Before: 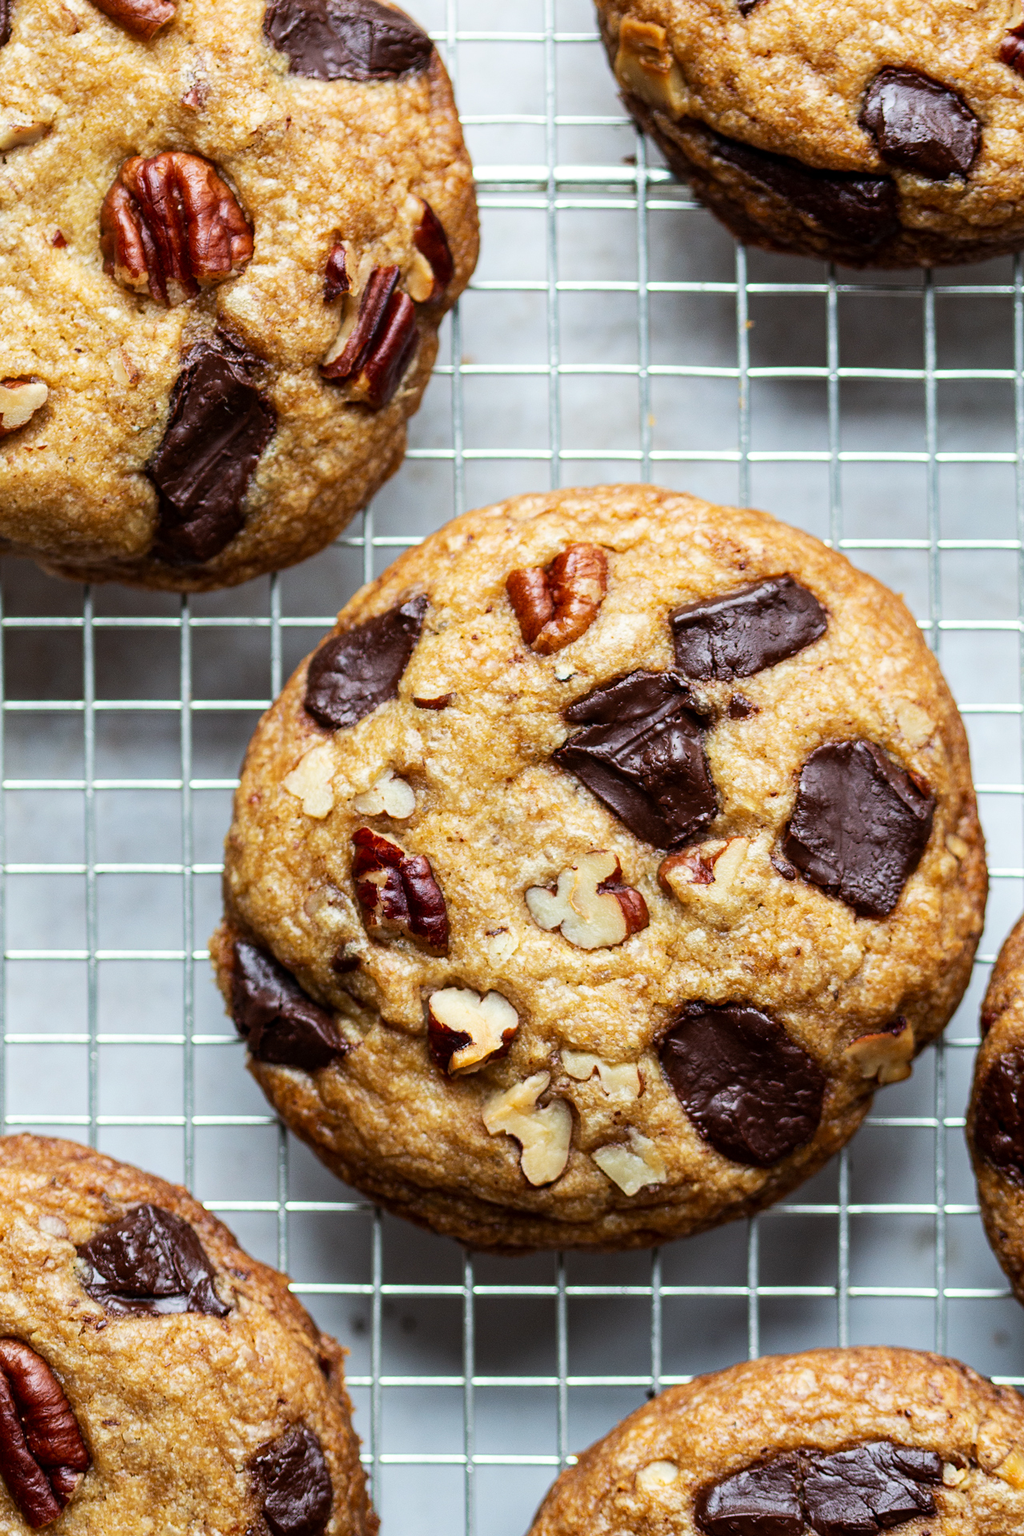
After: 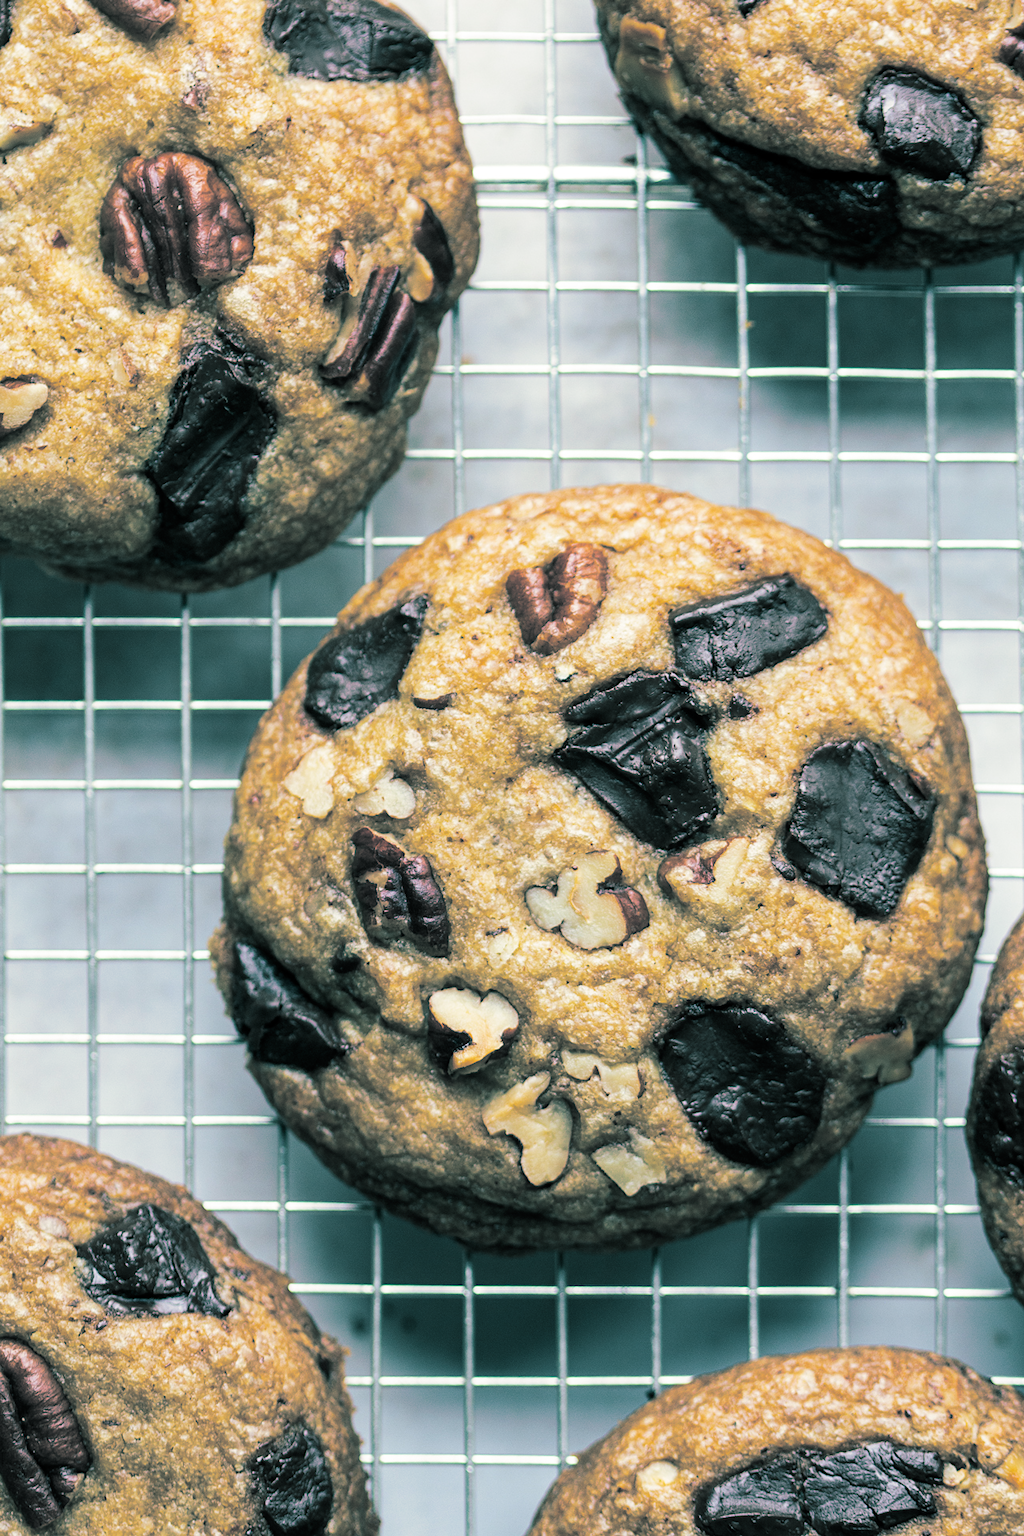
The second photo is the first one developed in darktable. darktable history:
split-toning: shadows › hue 186.43°, highlights › hue 49.29°, compress 30.29%
contrast brightness saturation: saturation -0.05
